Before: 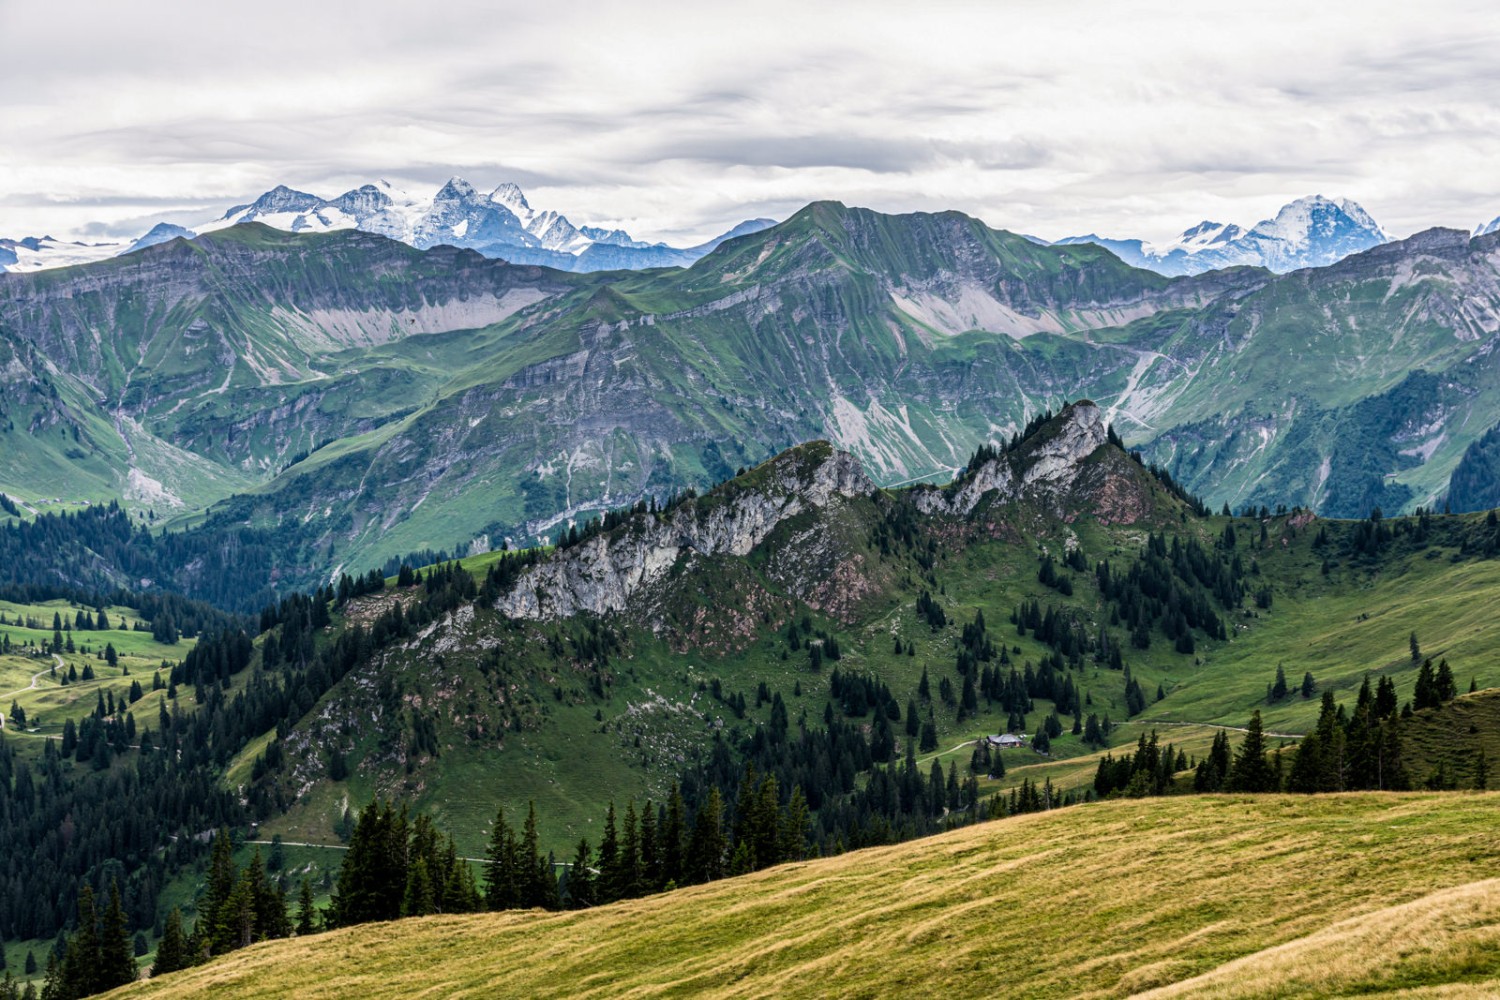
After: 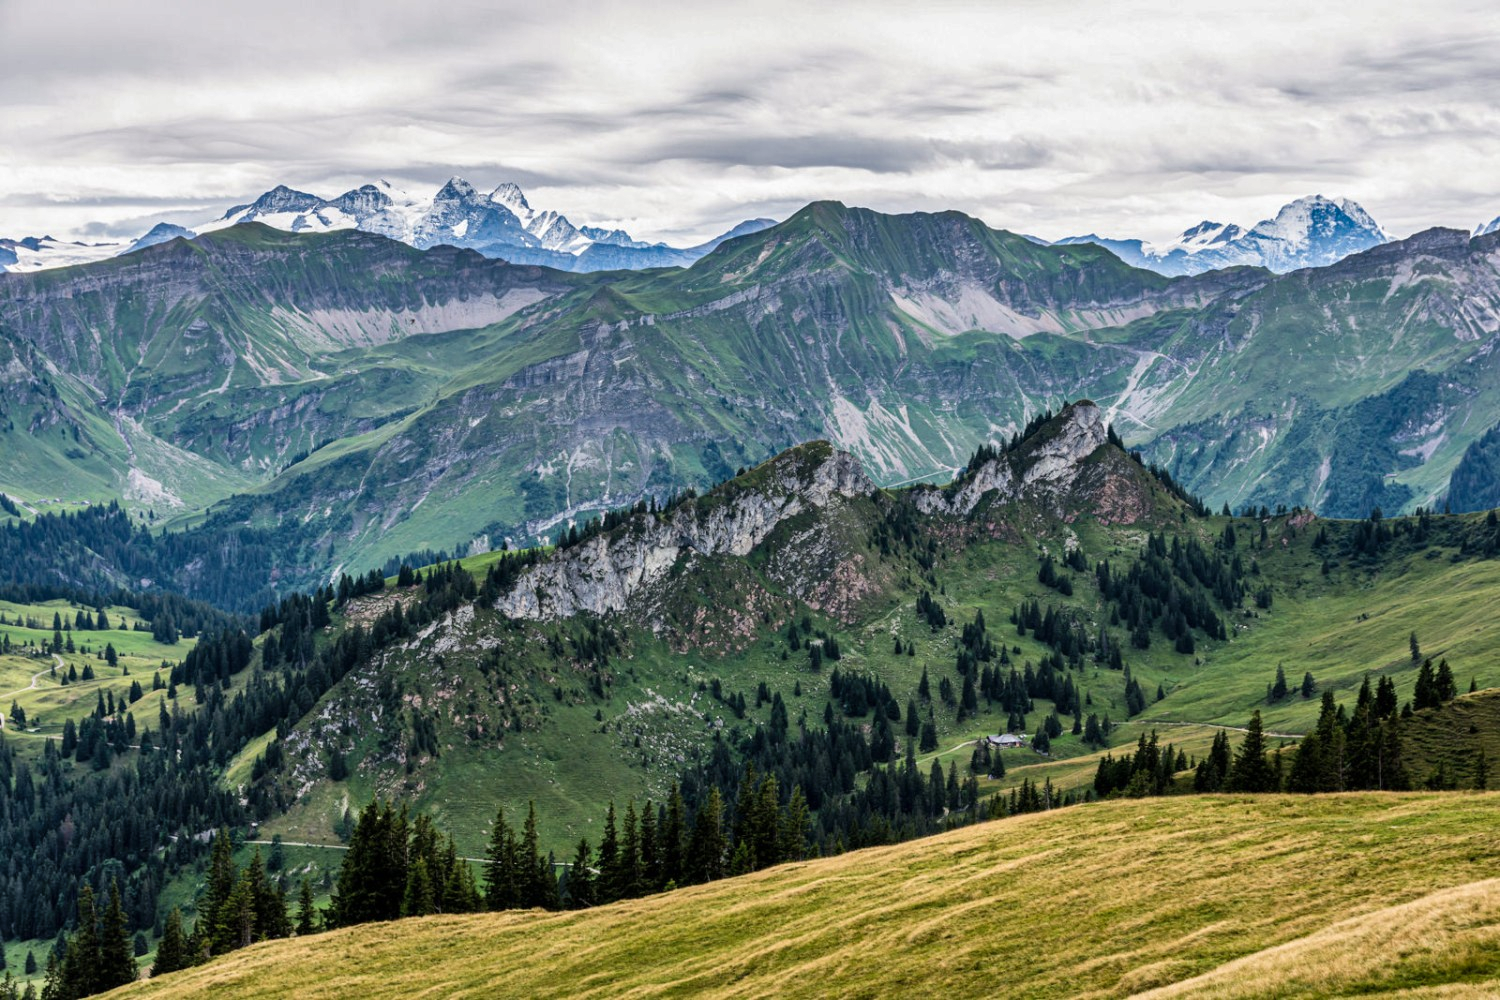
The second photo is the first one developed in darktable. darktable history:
shadows and highlights: shadows 60, soften with gaussian
